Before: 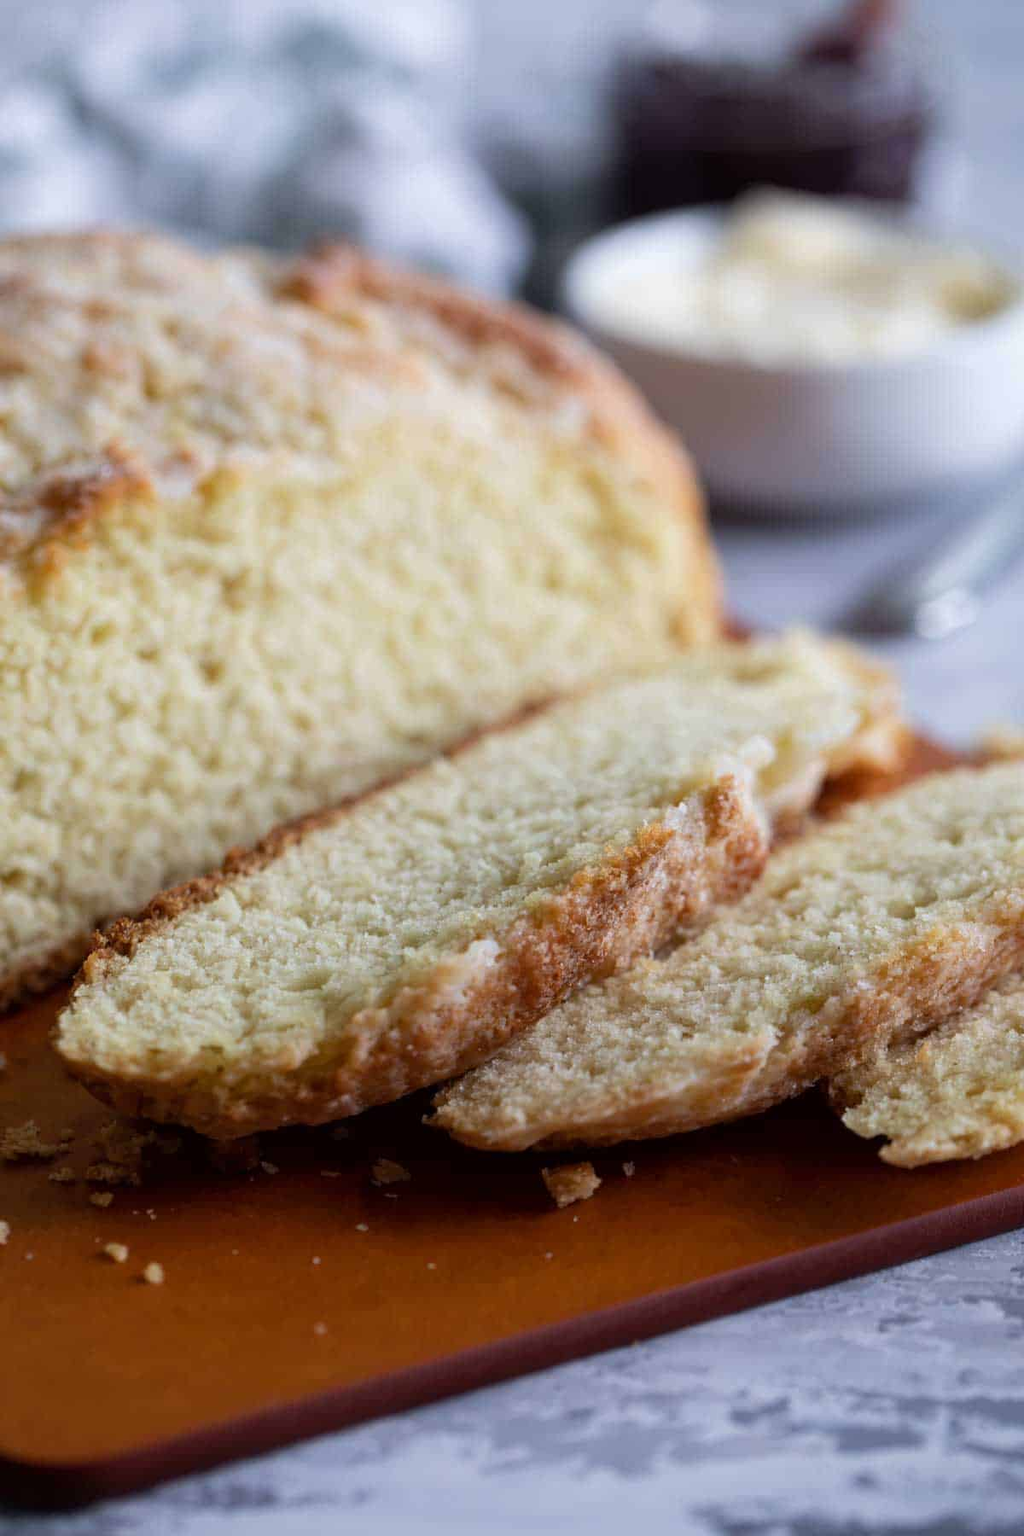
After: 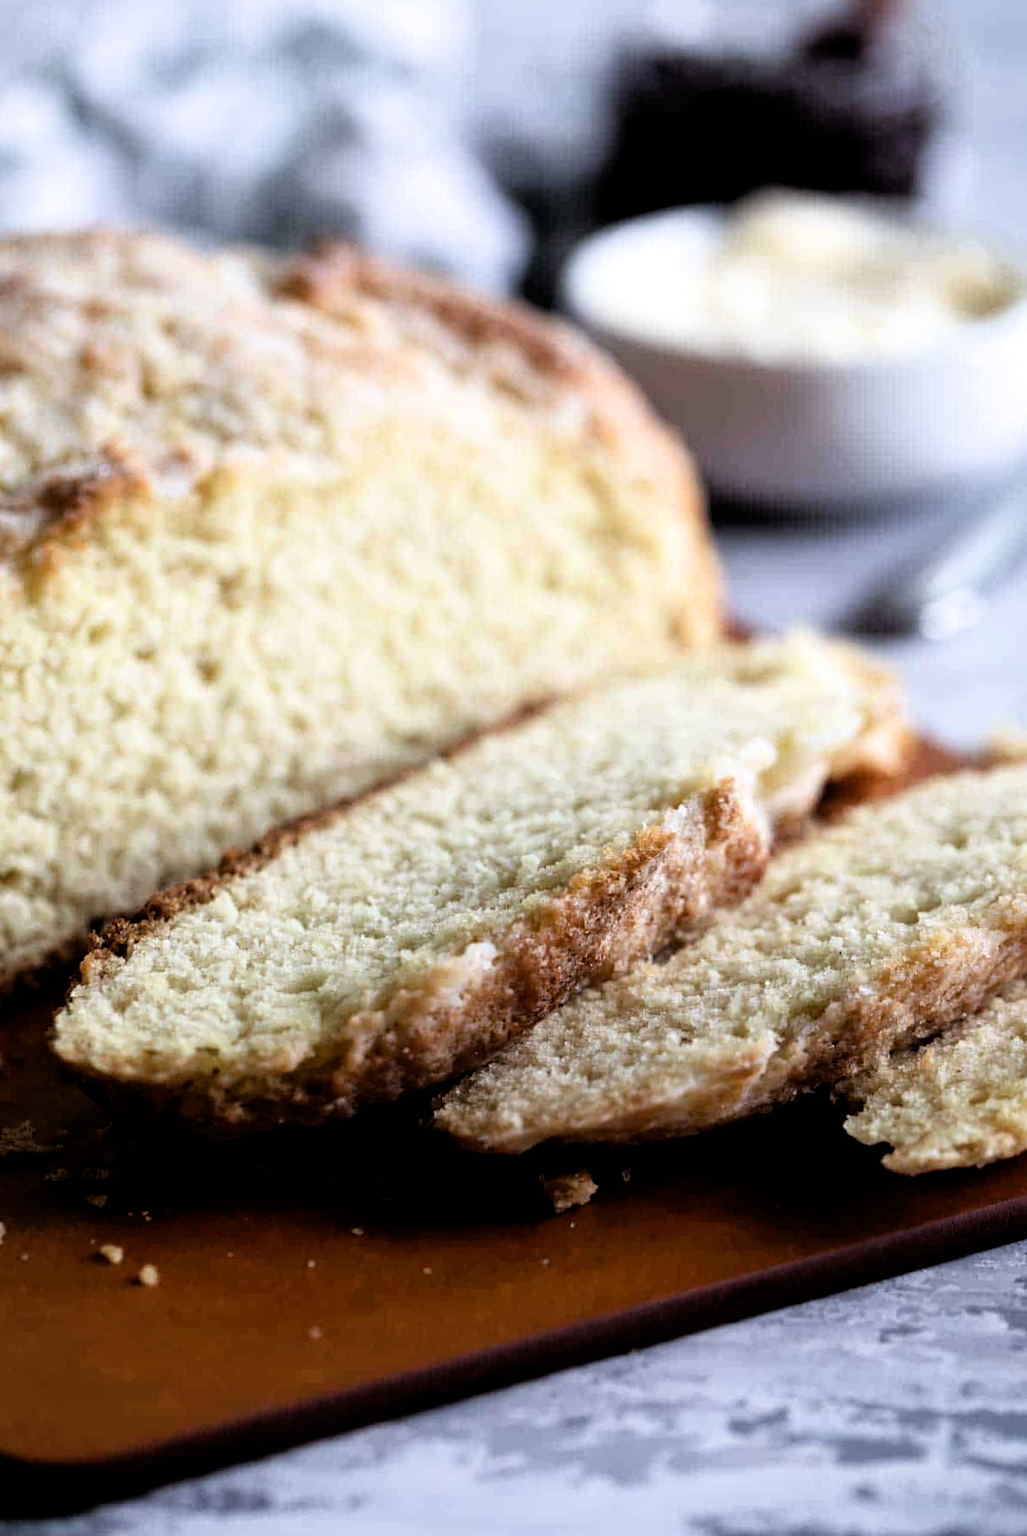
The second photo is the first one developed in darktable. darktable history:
exposure: exposure -0.04 EV, compensate highlight preservation false
tone equalizer: on, module defaults
filmic rgb: black relative exposure -3.63 EV, white relative exposure 2.16 EV, hardness 3.62
rotate and perspective: rotation 0.192°, lens shift (horizontal) -0.015, crop left 0.005, crop right 0.996, crop top 0.006, crop bottom 0.99
